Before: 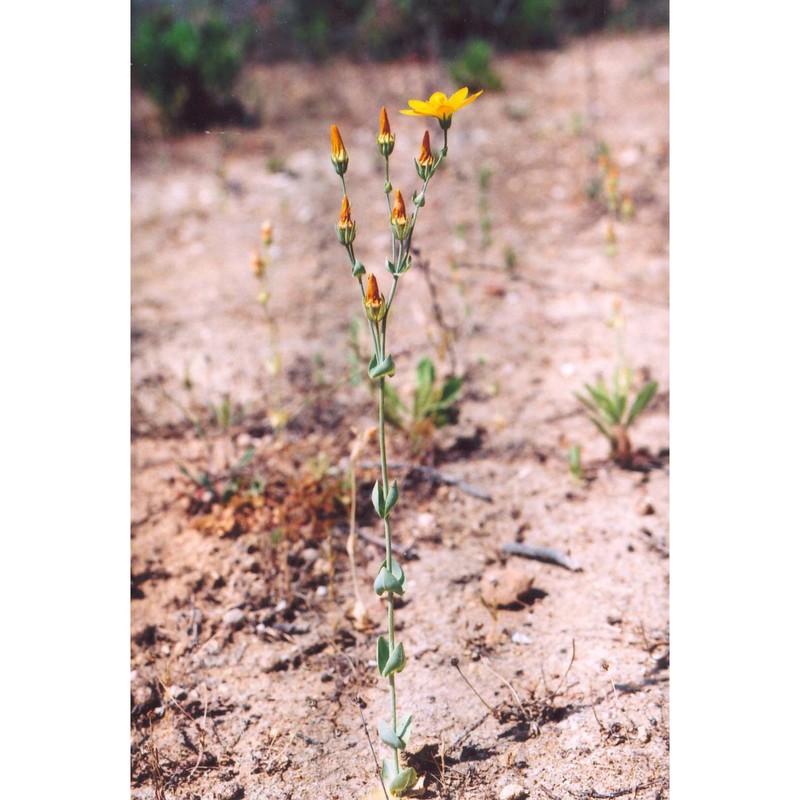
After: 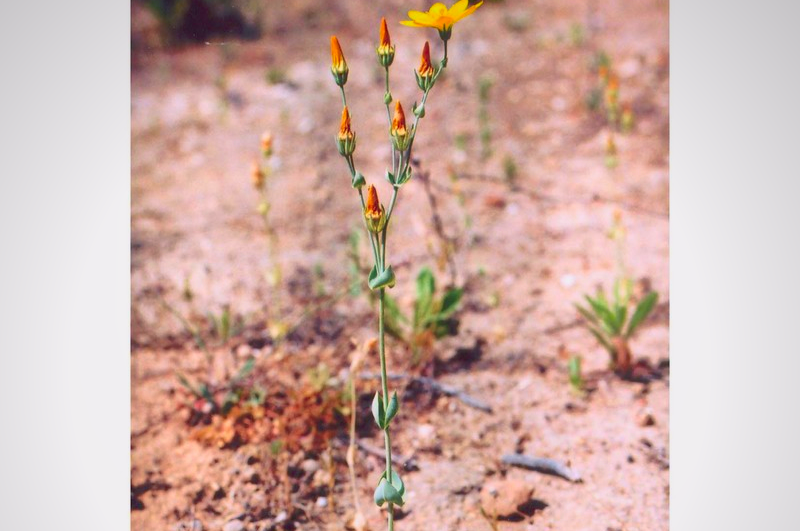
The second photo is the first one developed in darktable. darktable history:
shadows and highlights: on, module defaults
crop: top 11.173%, bottom 22.402%
vignetting: fall-off radius 82.37%, saturation 0.372, center (-0.026, 0.399)
tone curve: curves: ch0 [(0, 0.011) (0.139, 0.106) (0.295, 0.271) (0.499, 0.523) (0.739, 0.782) (0.857, 0.879) (1, 0.967)]; ch1 [(0, 0) (0.291, 0.229) (0.394, 0.365) (0.469, 0.456) (0.495, 0.497) (0.524, 0.53) (0.588, 0.62) (0.725, 0.779) (1, 1)]; ch2 [(0, 0) (0.125, 0.089) (0.35, 0.317) (0.437, 0.42) (0.502, 0.499) (0.537, 0.551) (0.613, 0.636) (1, 1)], color space Lab, independent channels, preserve colors none
